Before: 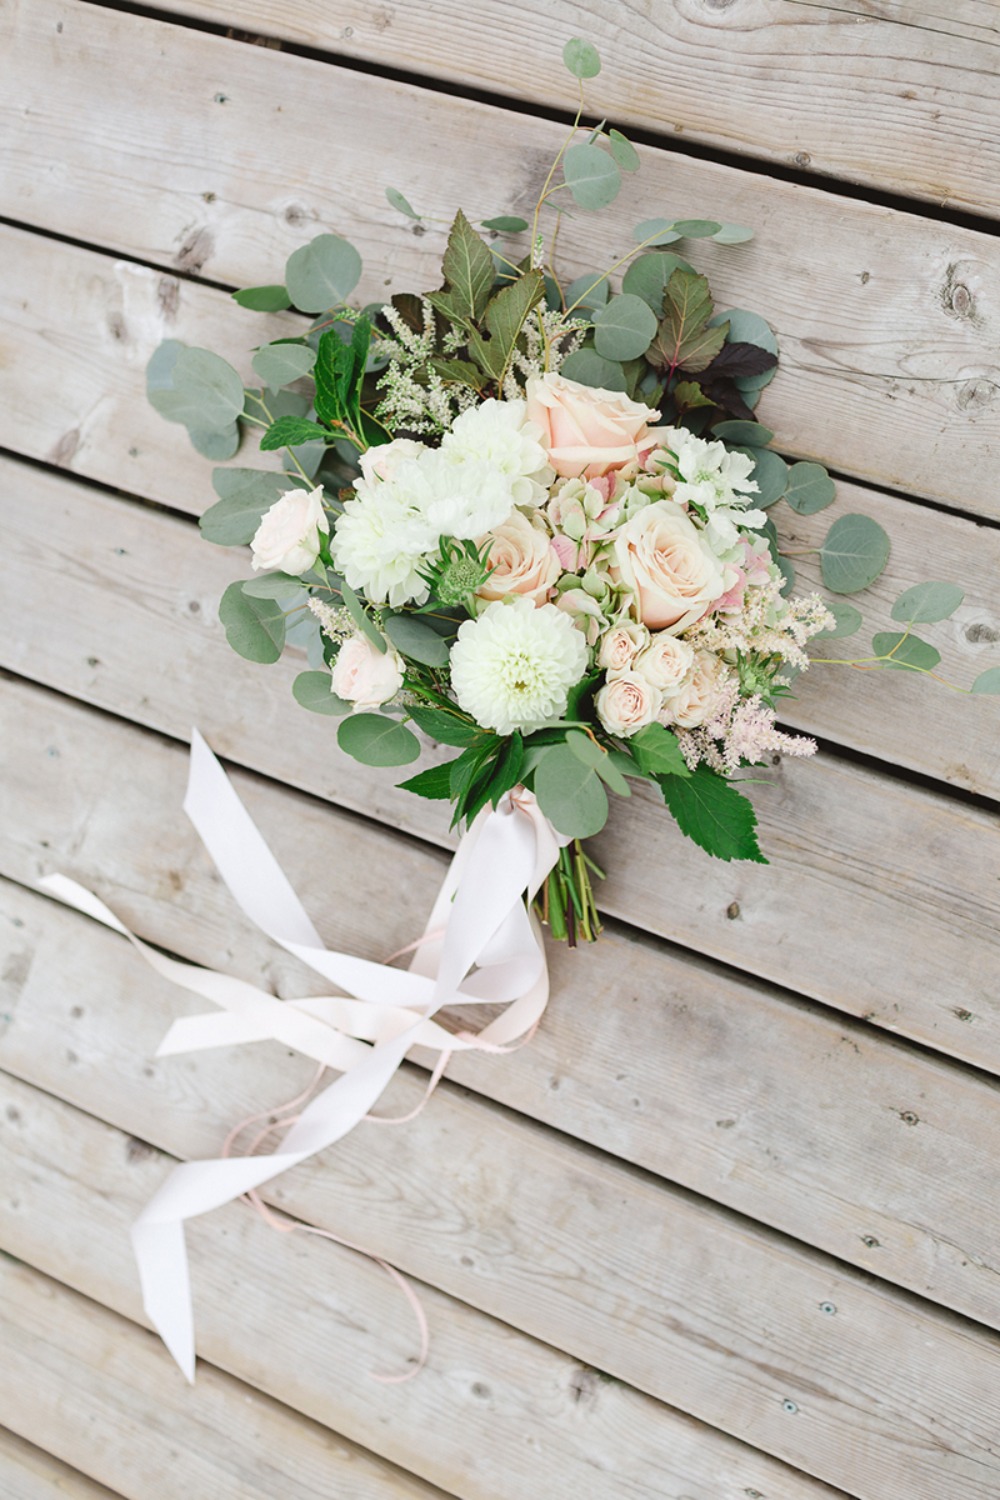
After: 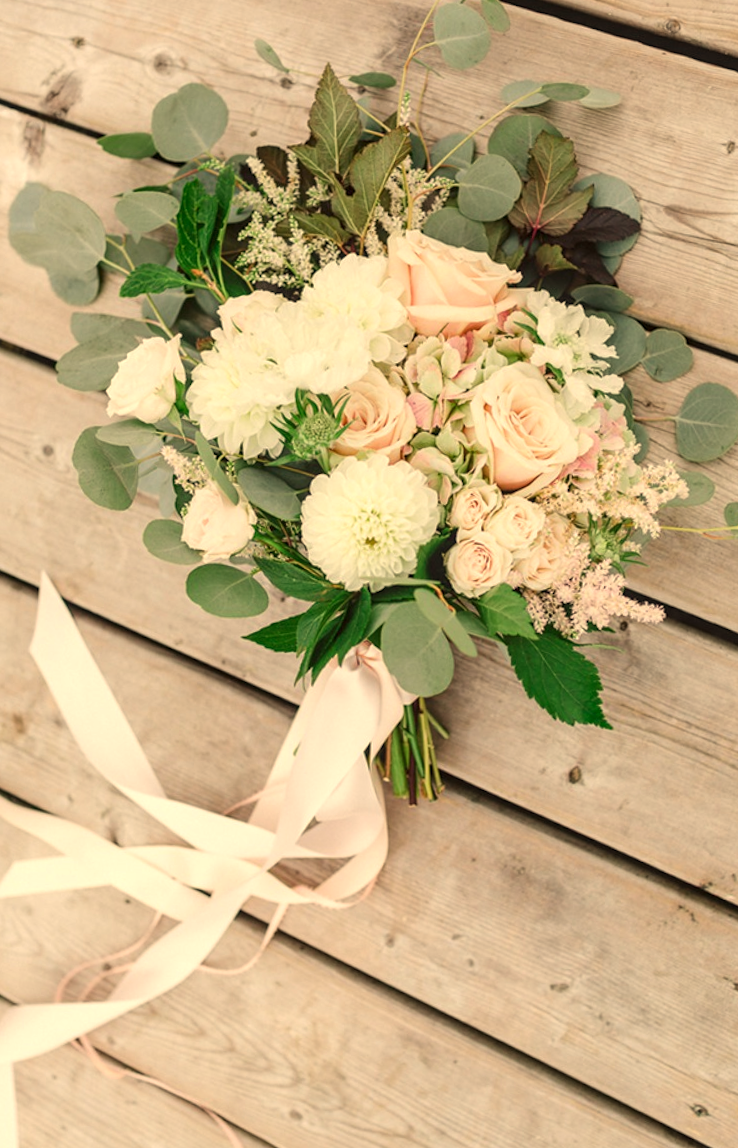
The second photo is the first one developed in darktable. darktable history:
crop and rotate: left 17.046%, top 10.659%, right 12.989%, bottom 14.553%
local contrast: on, module defaults
rotate and perspective: rotation 2.17°, automatic cropping off
white balance: red 1.138, green 0.996, blue 0.812
